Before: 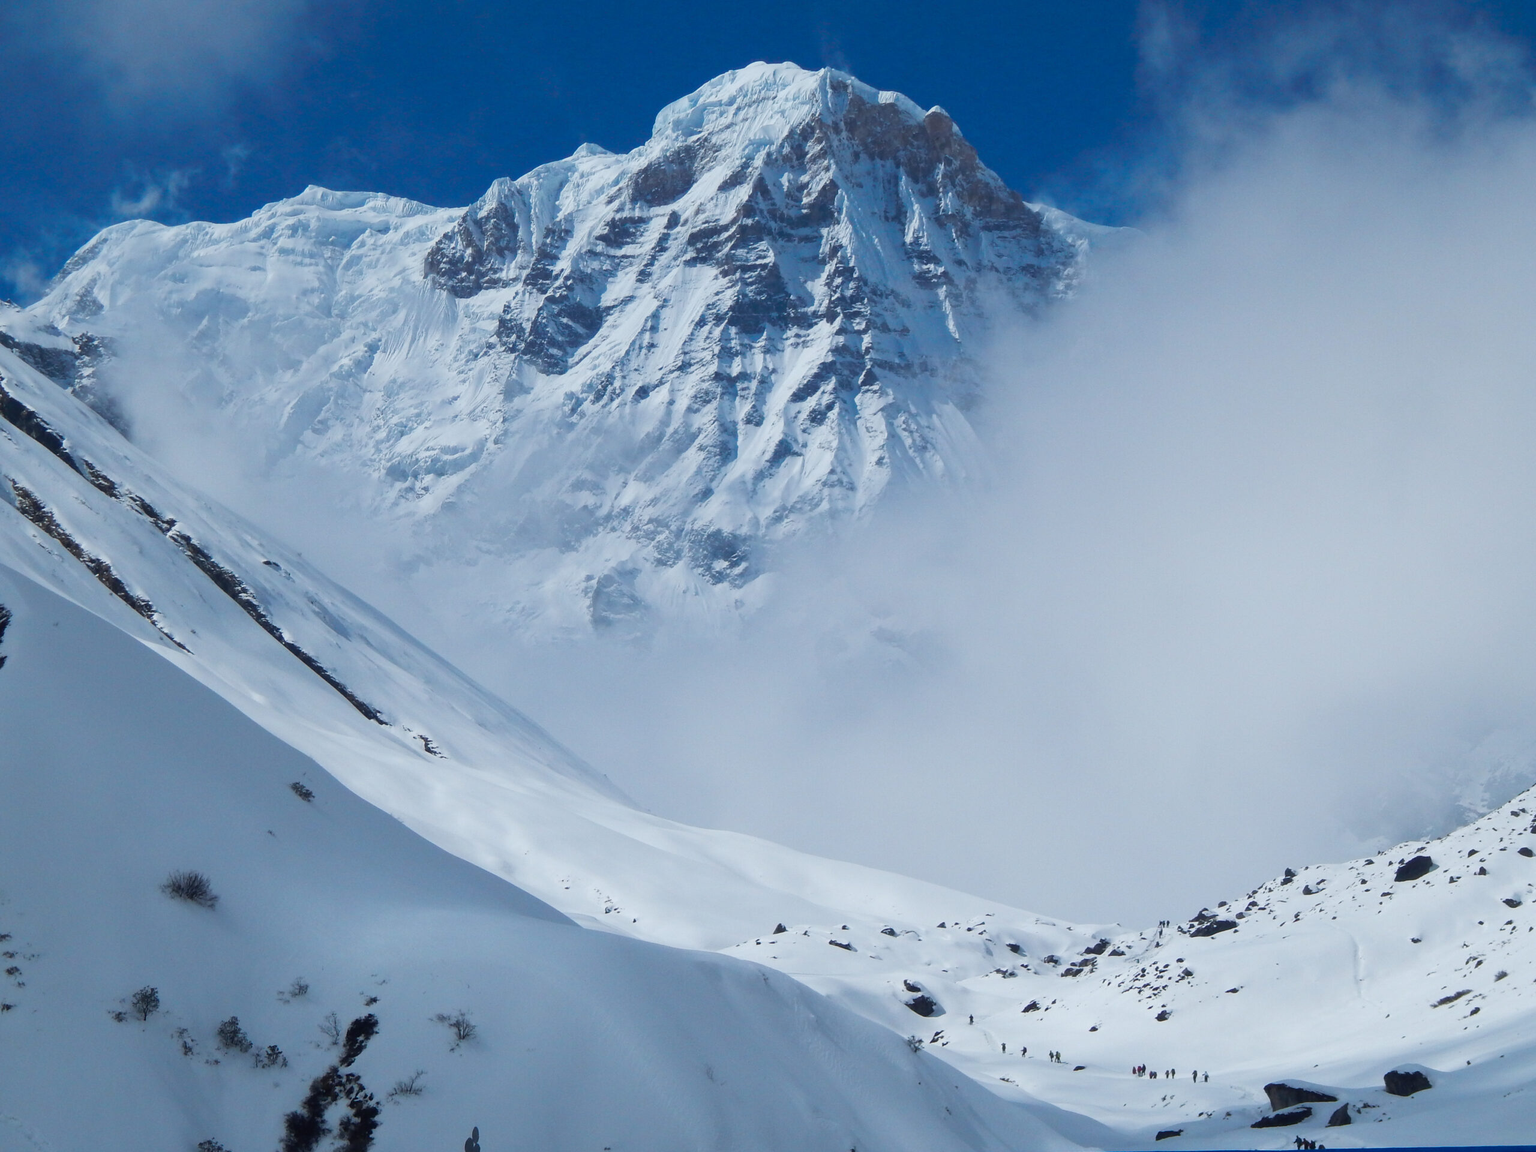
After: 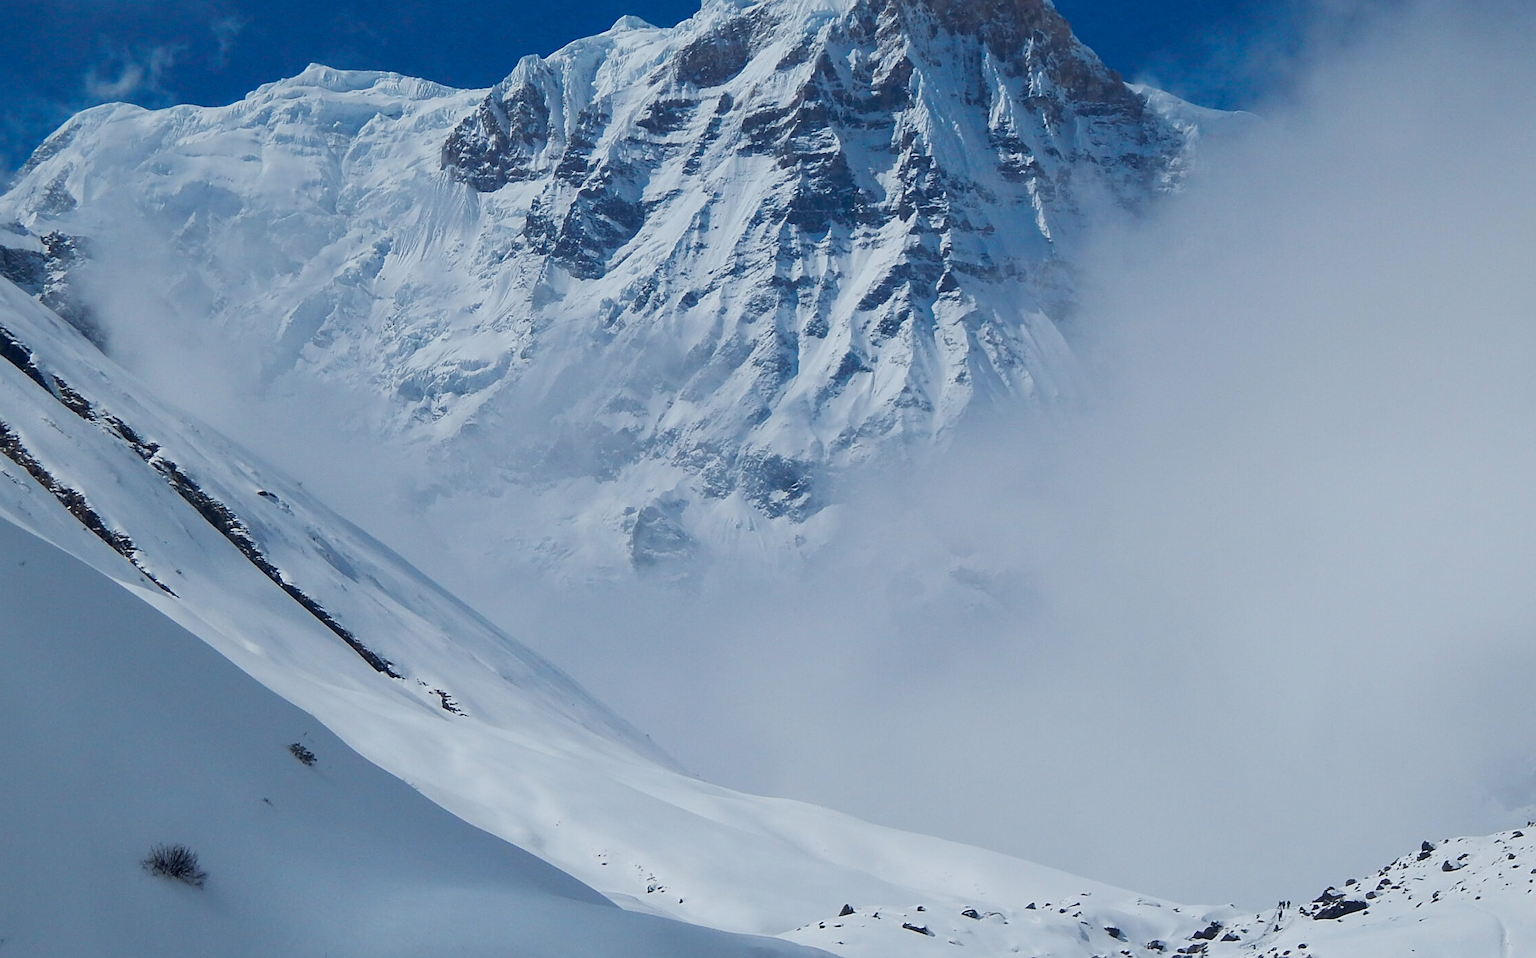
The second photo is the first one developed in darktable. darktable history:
crop and rotate: left 2.385%, top 11.289%, right 9.785%, bottom 15.612%
sharpen: on, module defaults
exposure: black level correction 0.006, exposure -0.219 EV, compensate highlight preservation false
